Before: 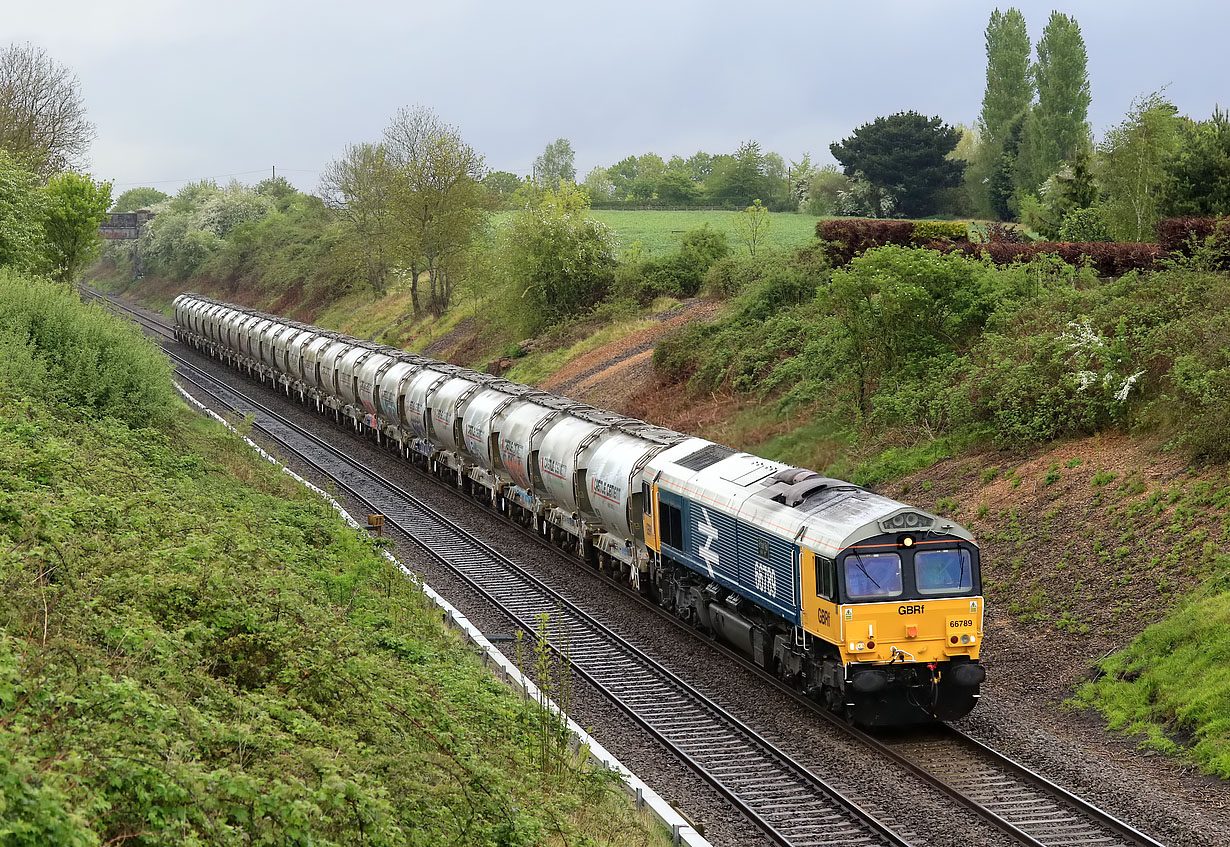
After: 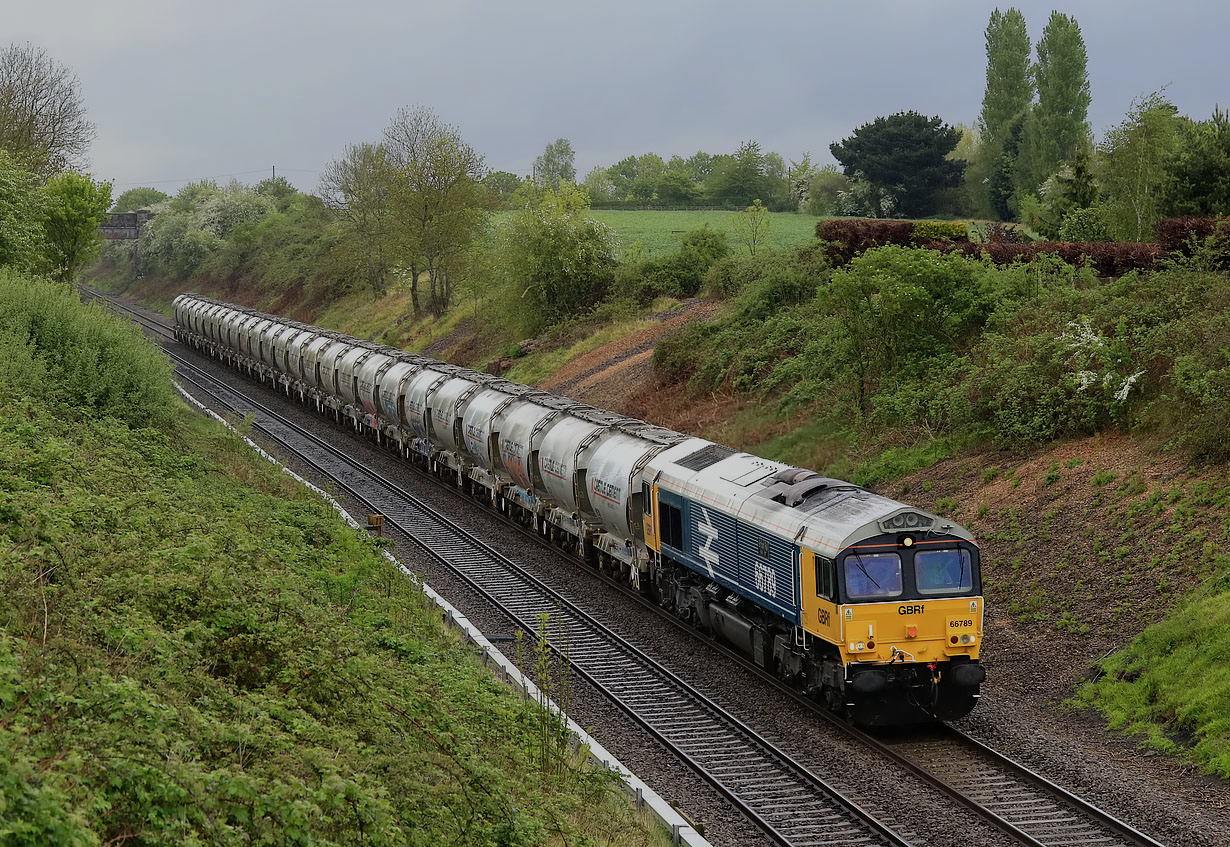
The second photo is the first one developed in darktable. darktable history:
exposure: black level correction 0, exposure -0.716 EV, compensate highlight preservation false
